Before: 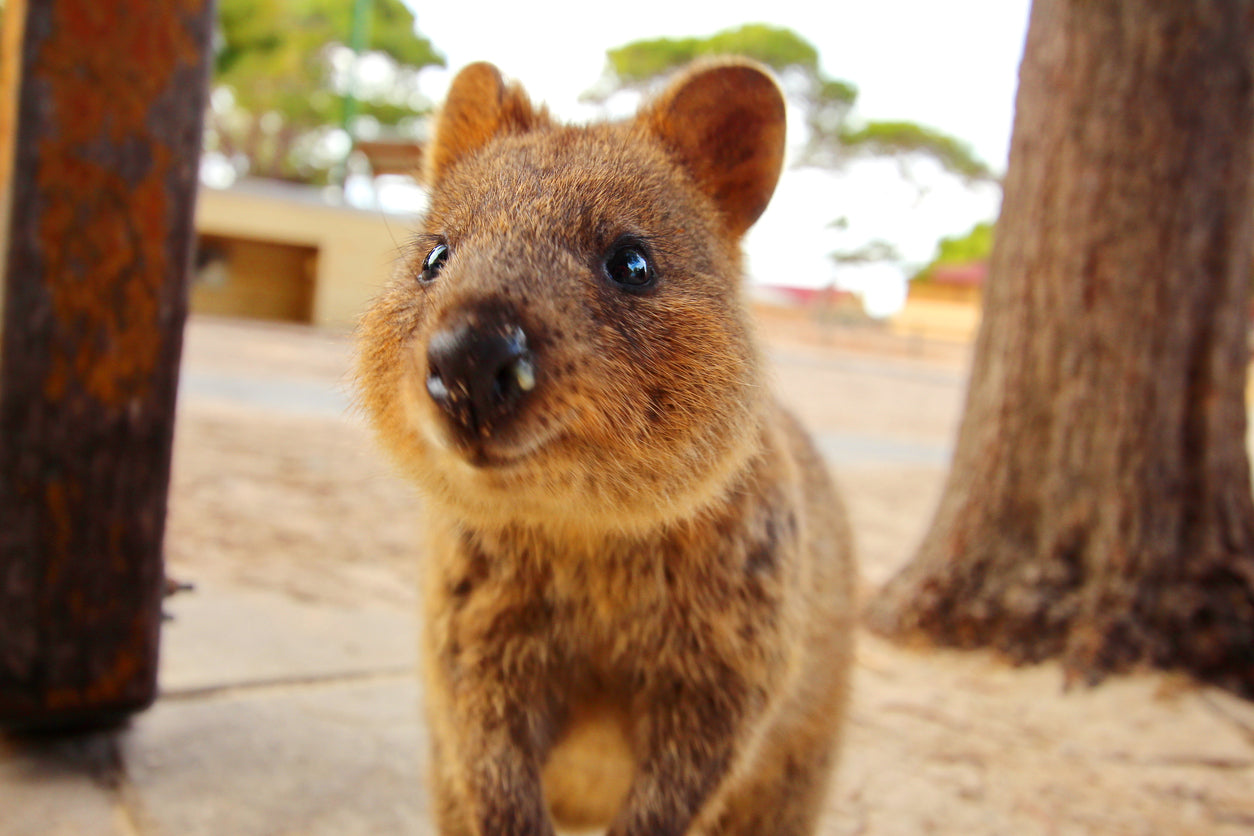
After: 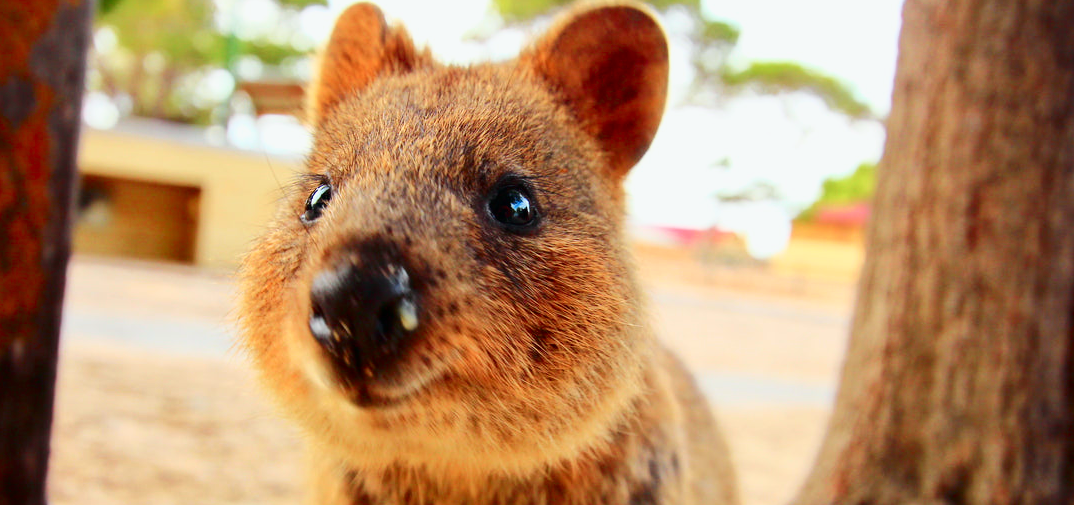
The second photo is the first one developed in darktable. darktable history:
tone curve: curves: ch0 [(0, 0) (0.035, 0.011) (0.133, 0.076) (0.285, 0.265) (0.491, 0.541) (0.617, 0.693) (0.704, 0.77) (0.794, 0.865) (0.895, 0.938) (1, 0.976)]; ch1 [(0, 0) (0.318, 0.278) (0.444, 0.427) (0.502, 0.497) (0.543, 0.547) (0.601, 0.641) (0.746, 0.764) (1, 1)]; ch2 [(0, 0) (0.316, 0.292) (0.381, 0.37) (0.423, 0.448) (0.476, 0.482) (0.502, 0.5) (0.543, 0.547) (0.587, 0.613) (0.642, 0.672) (0.704, 0.727) (0.865, 0.827) (1, 0.951)], color space Lab, independent channels, preserve colors none
crop and rotate: left 9.345%, top 7.22%, right 4.982%, bottom 32.331%
